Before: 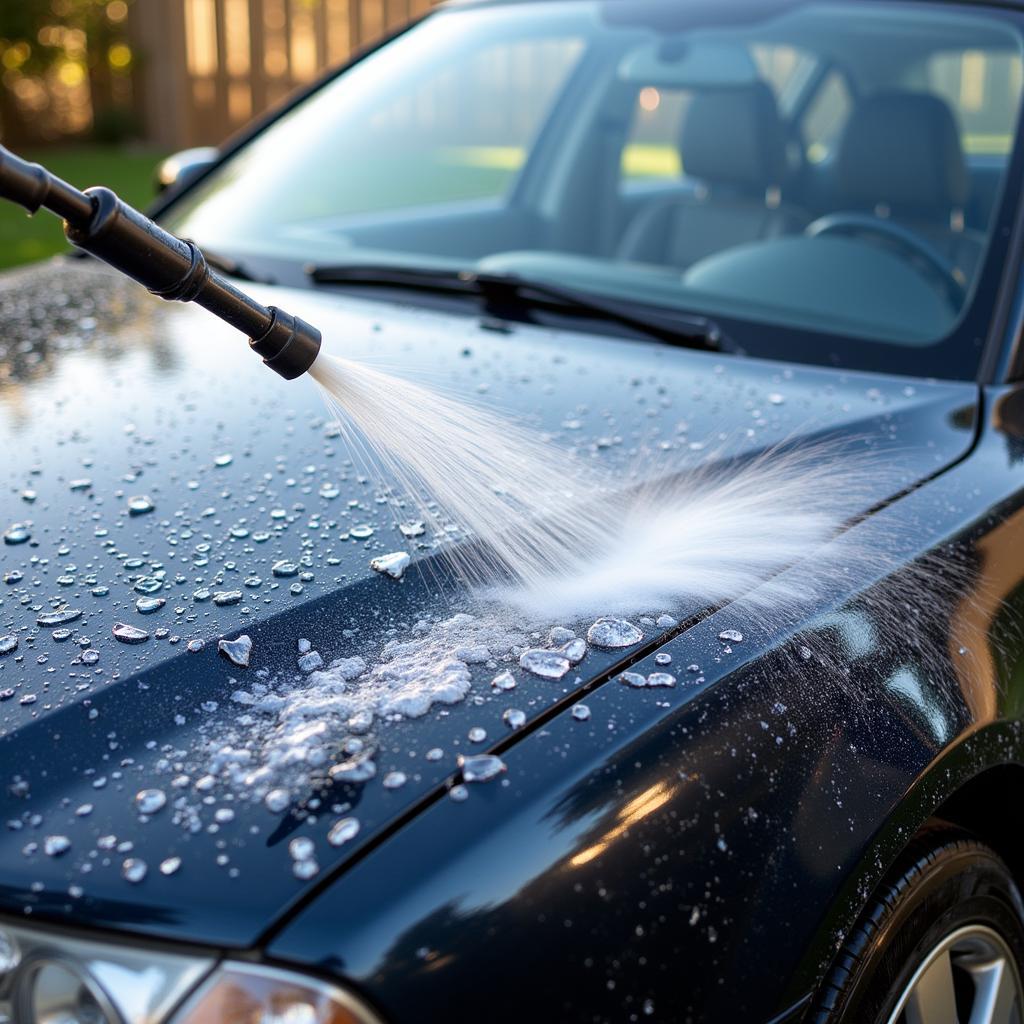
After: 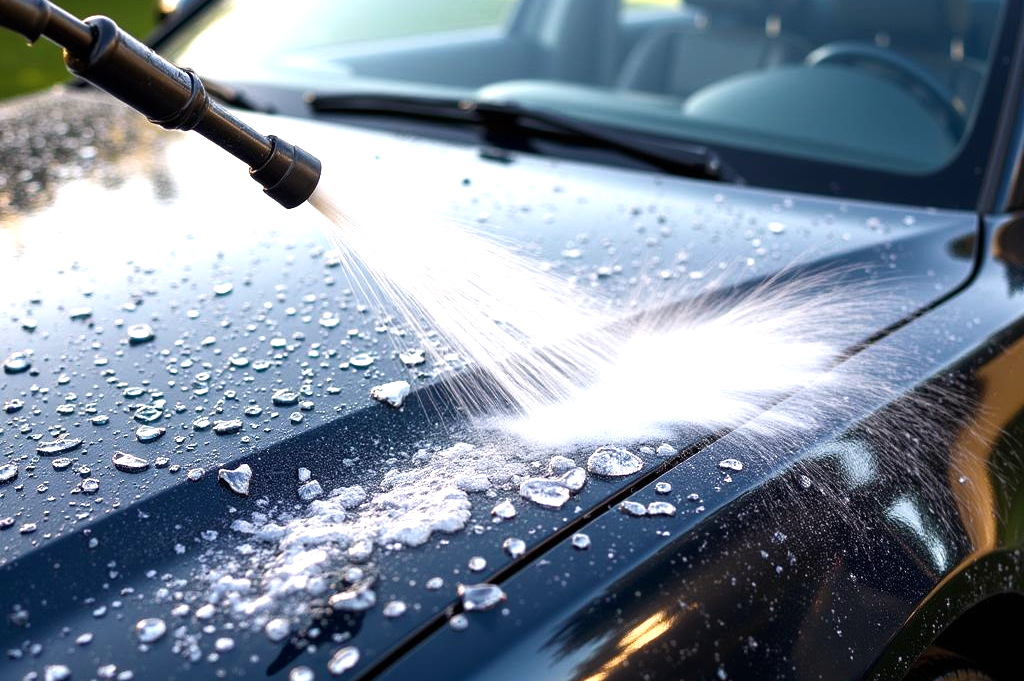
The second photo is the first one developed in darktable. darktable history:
crop: top 16.727%, bottom 16.727%
color balance rgb: linear chroma grading › global chroma 16.62%, perceptual saturation grading › highlights -8.63%, perceptual saturation grading › mid-tones 18.66%, perceptual saturation grading › shadows 28.49%, perceptual brilliance grading › highlights 14.22%, perceptual brilliance grading › shadows -18.96%, global vibrance 27.71%
color correction: highlights a* 5.59, highlights b* 5.24, saturation 0.68
exposure: black level correction 0, exposure 0.2 EV, compensate exposure bias true, compensate highlight preservation false
